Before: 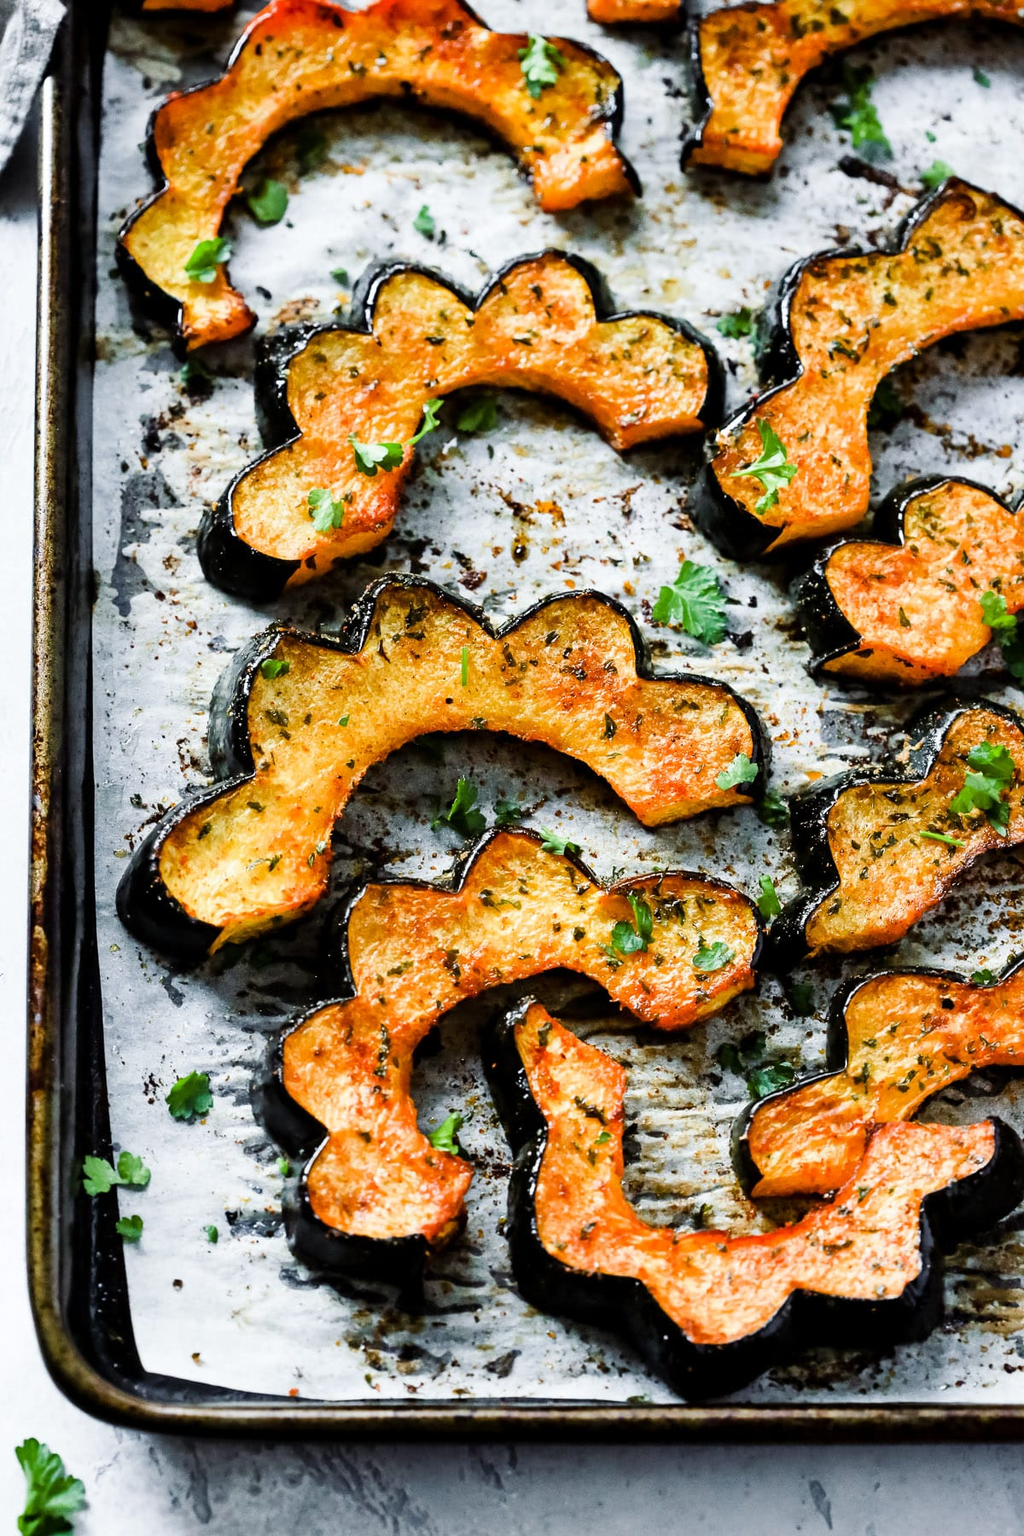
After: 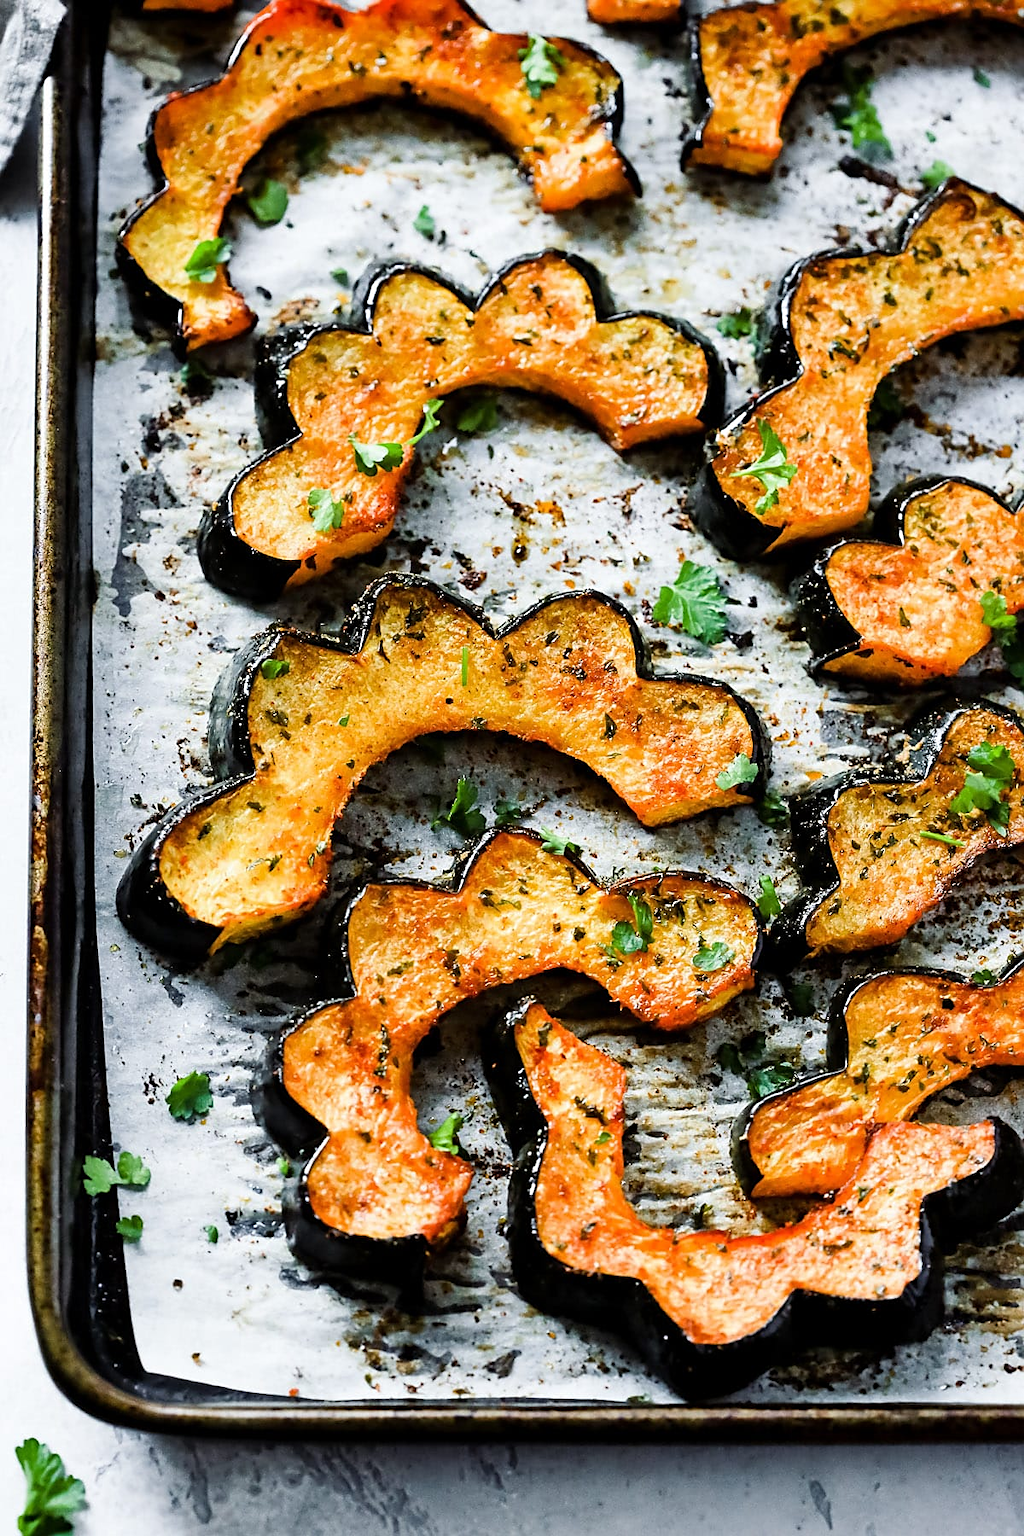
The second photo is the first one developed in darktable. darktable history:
sharpen: radius 1.881, amount 0.409, threshold 1.419
